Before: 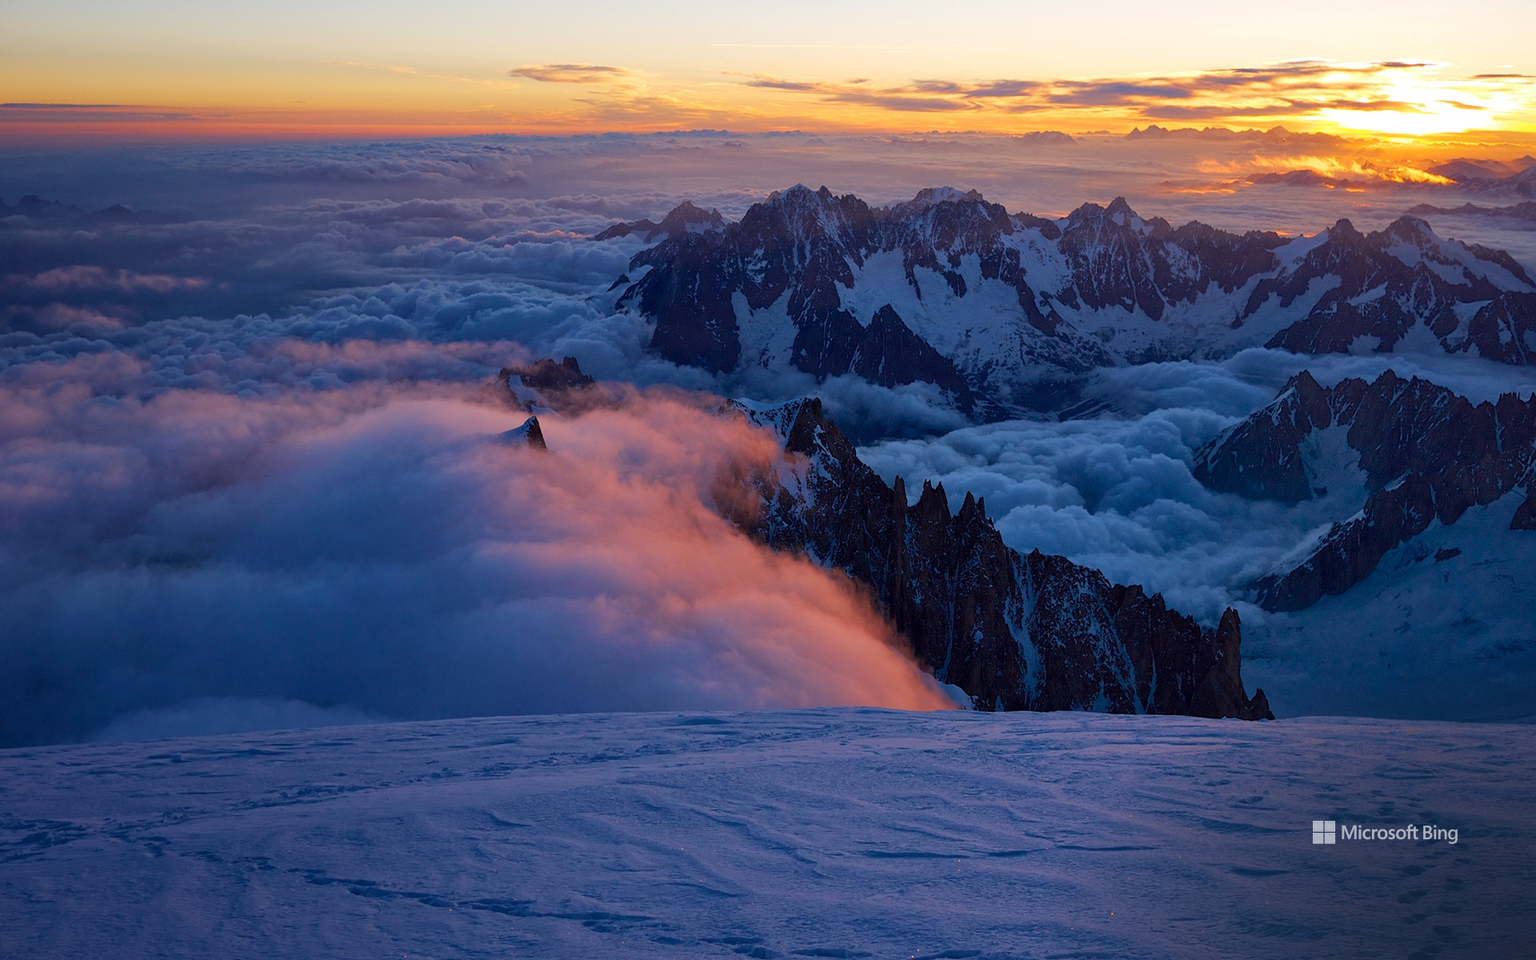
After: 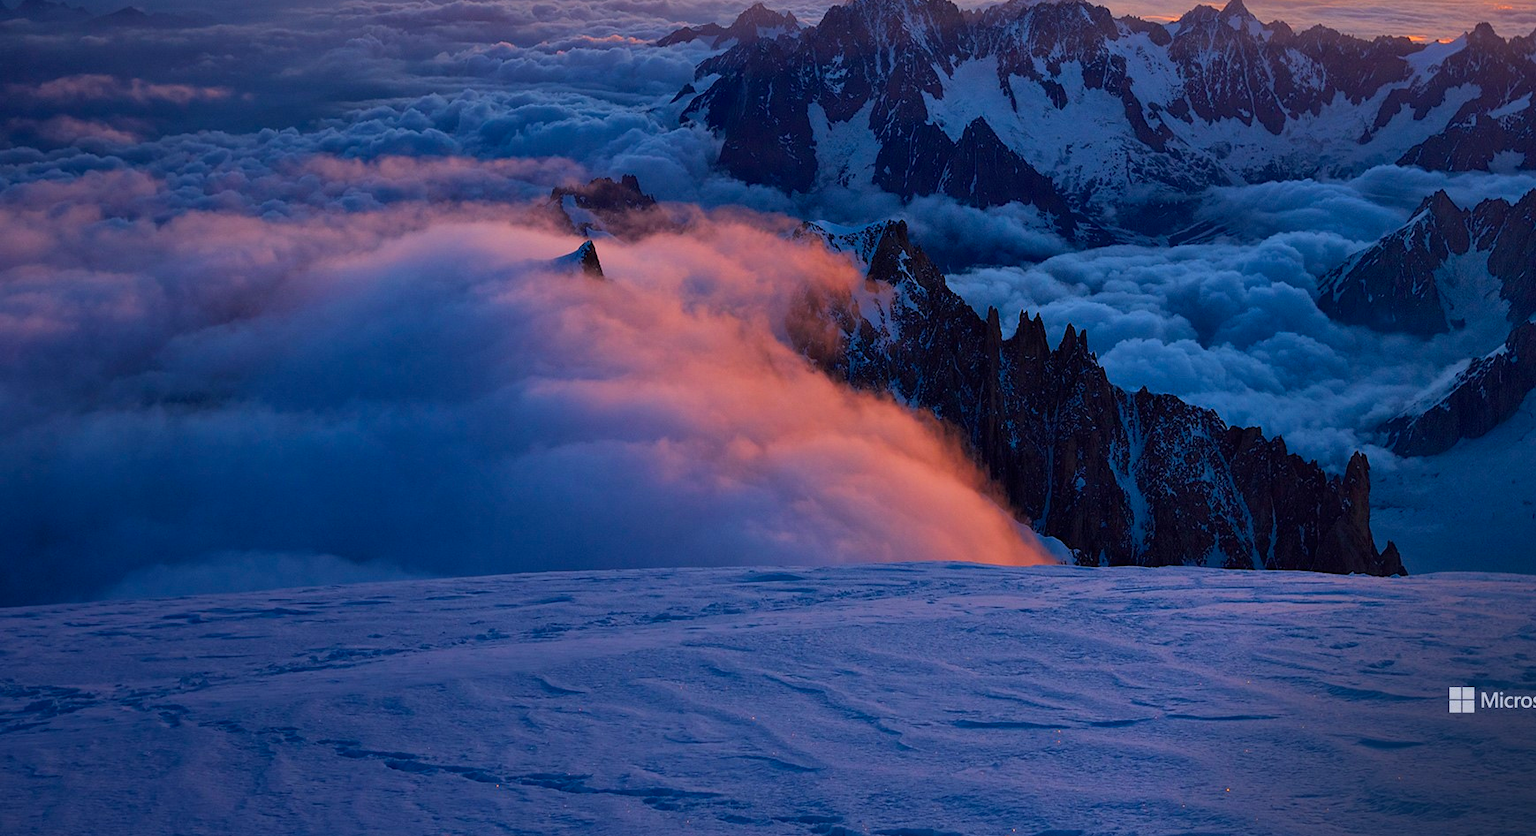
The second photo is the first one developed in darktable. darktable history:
color balance rgb: shadows lift › luminance -19.925%, linear chroma grading › global chroma 9.884%, perceptual saturation grading › global saturation 0.683%, perceptual brilliance grading › global brilliance 9.704%, global vibrance 16.114%, saturation formula JzAzBz (2021)
crop: top 20.696%, right 9.423%, bottom 0.32%
